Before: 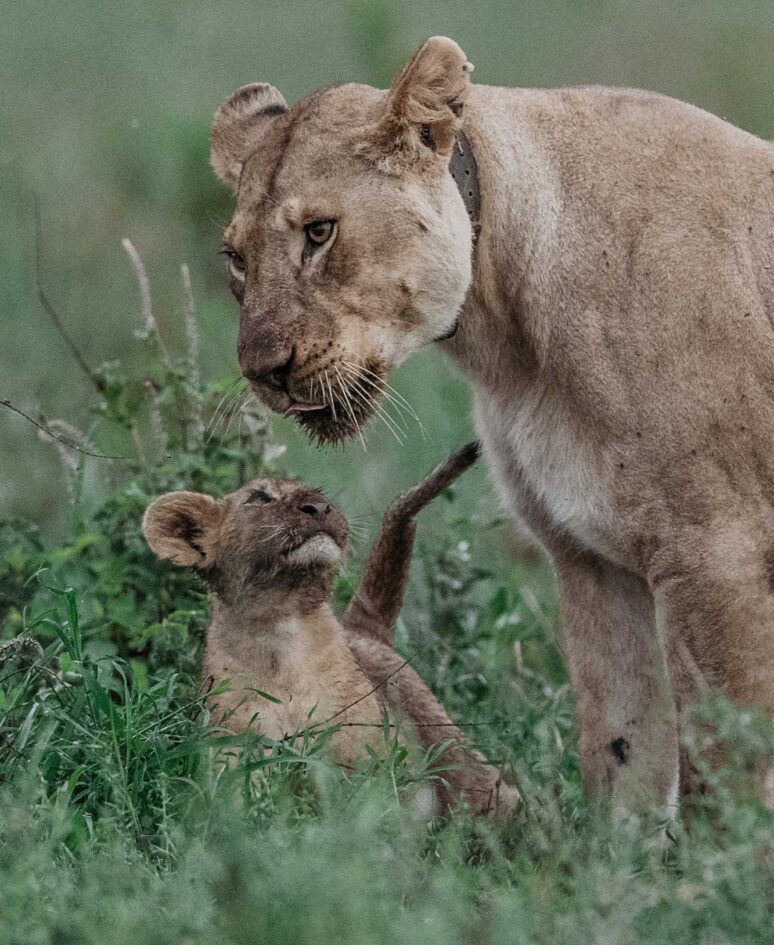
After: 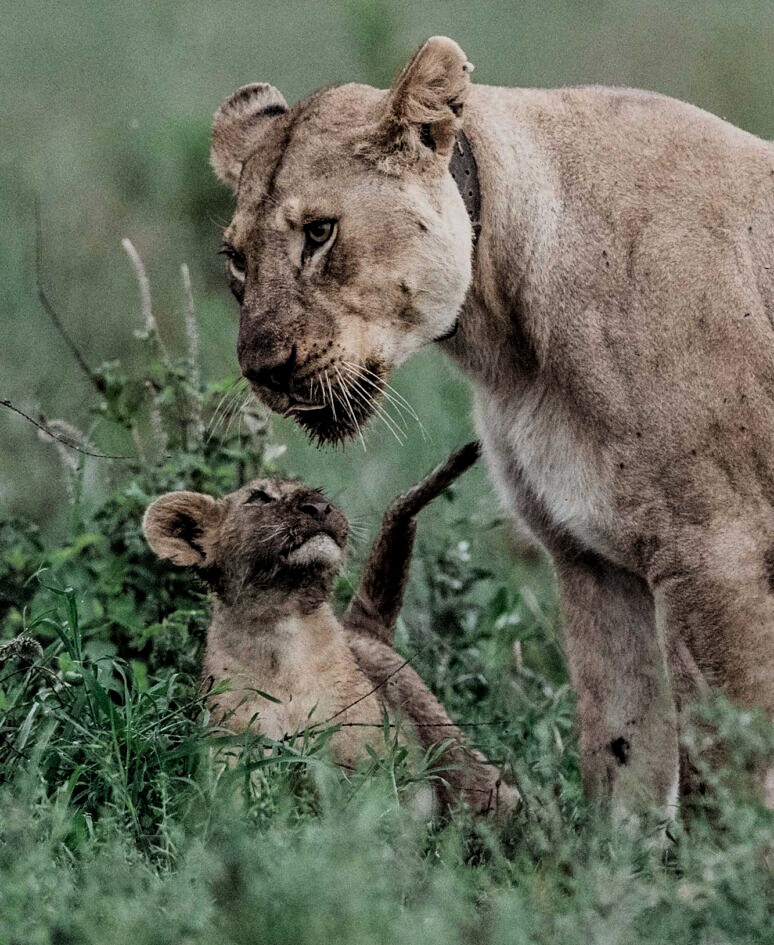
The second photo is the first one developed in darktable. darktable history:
filmic rgb: black relative exposure -4 EV, white relative exposure 2.99 EV, hardness 3.01, contrast 1.394, iterations of high-quality reconstruction 0, contrast in shadows safe
